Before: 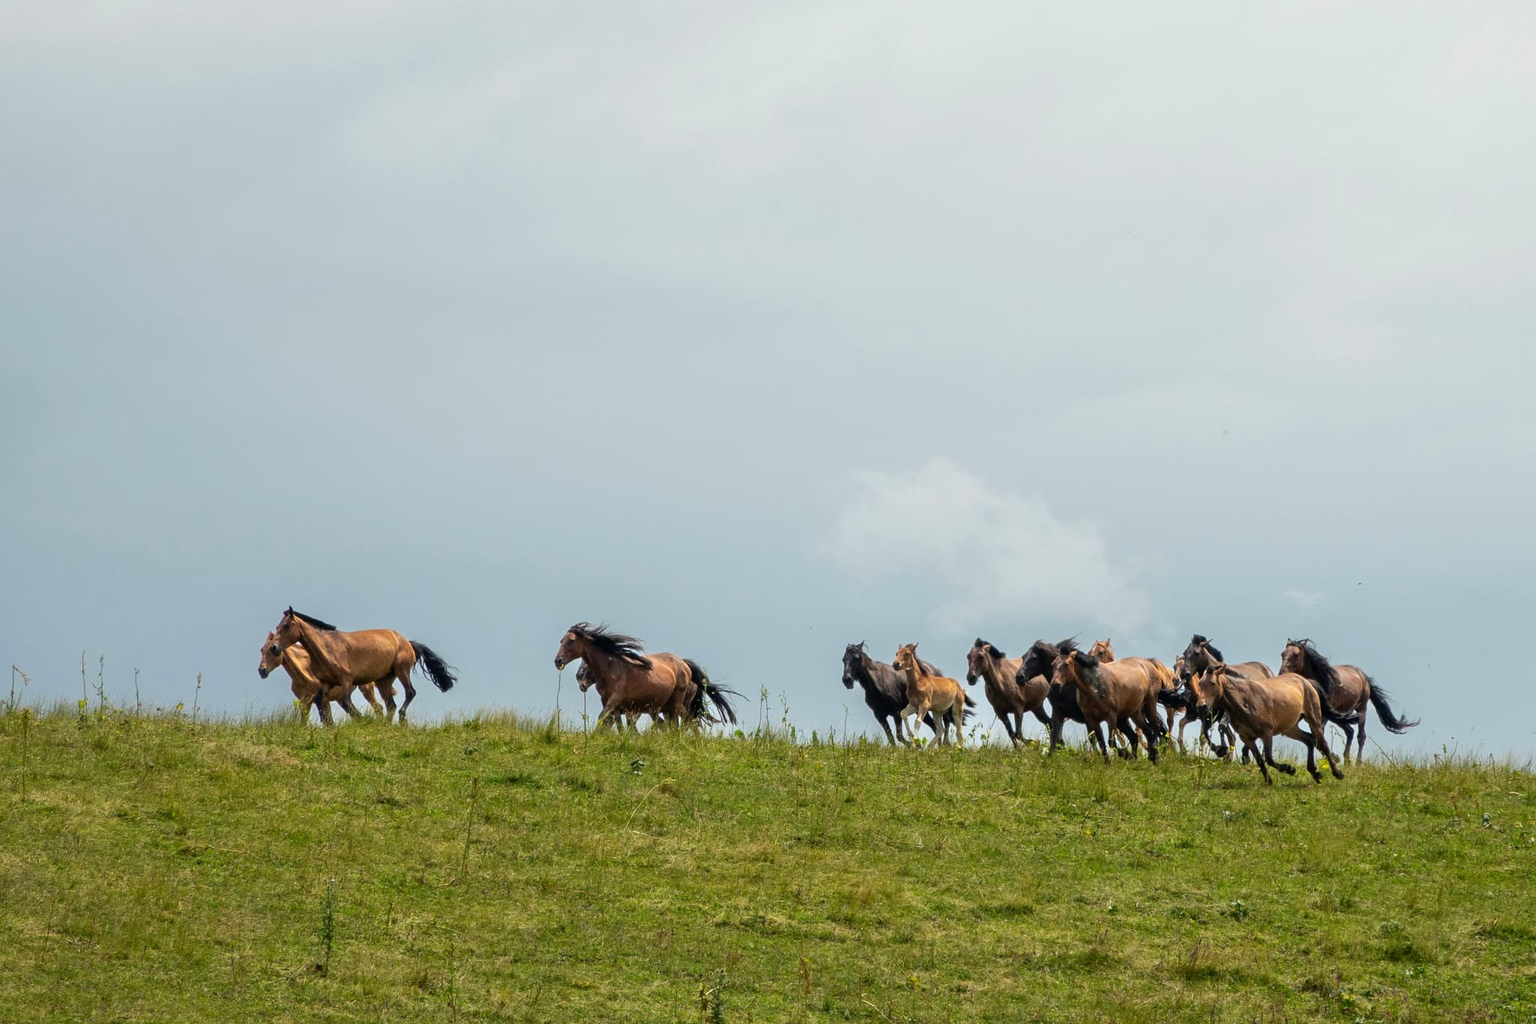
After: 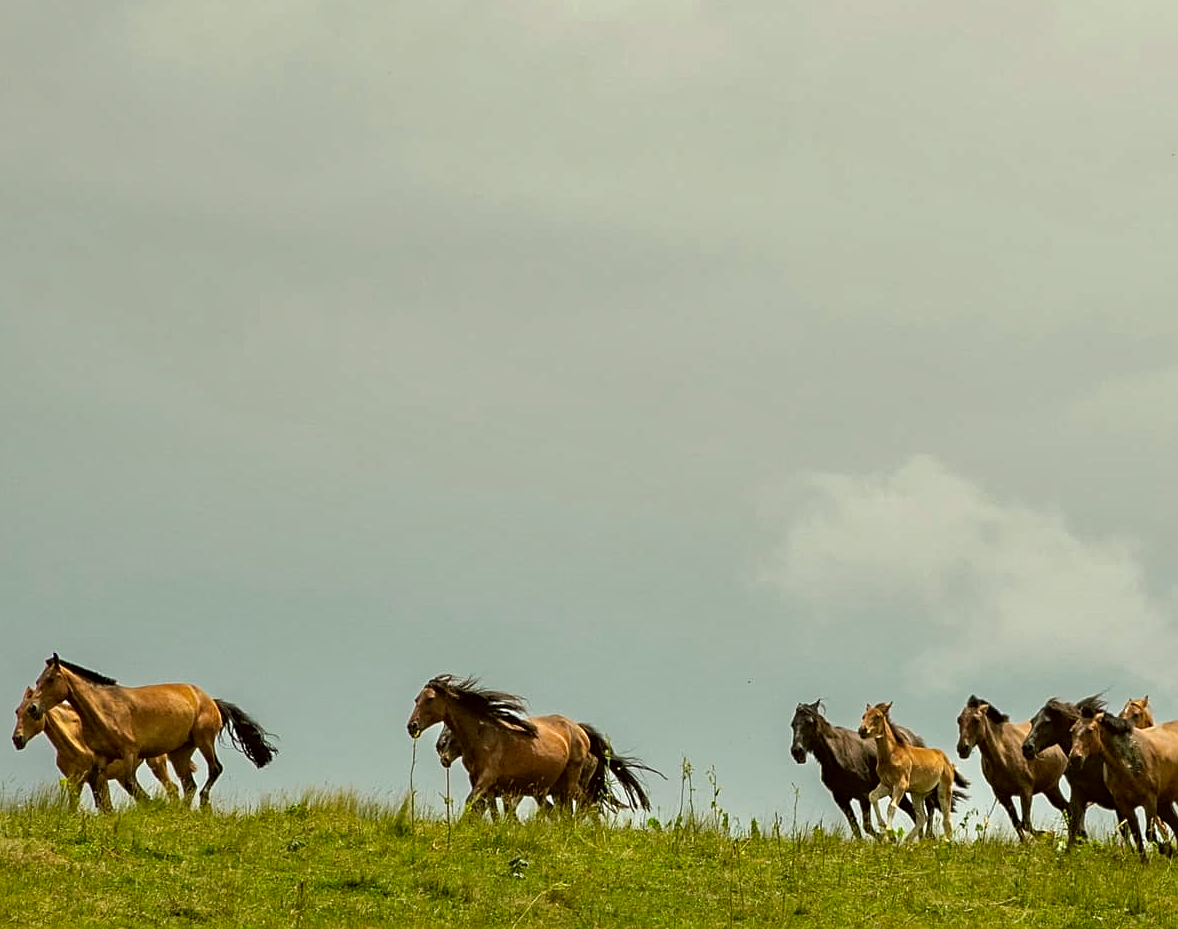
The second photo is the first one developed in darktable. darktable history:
shadows and highlights: soften with gaussian
crop: left 16.227%, top 11.417%, right 26.222%, bottom 20.496%
exposure: compensate highlight preservation false
color correction: highlights a* -1.32, highlights b* 10.02, shadows a* 0.635, shadows b* 19.59
haze removal: compatibility mode true, adaptive false
sharpen: amount 0.474
